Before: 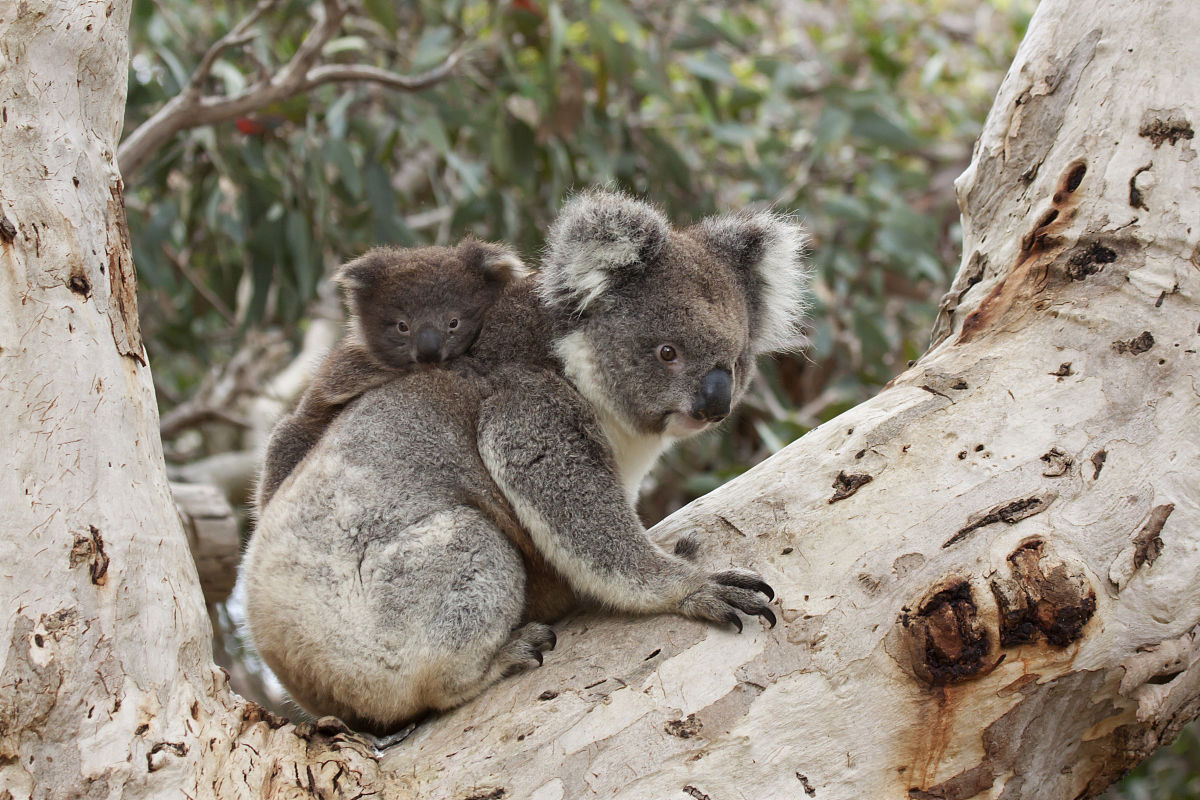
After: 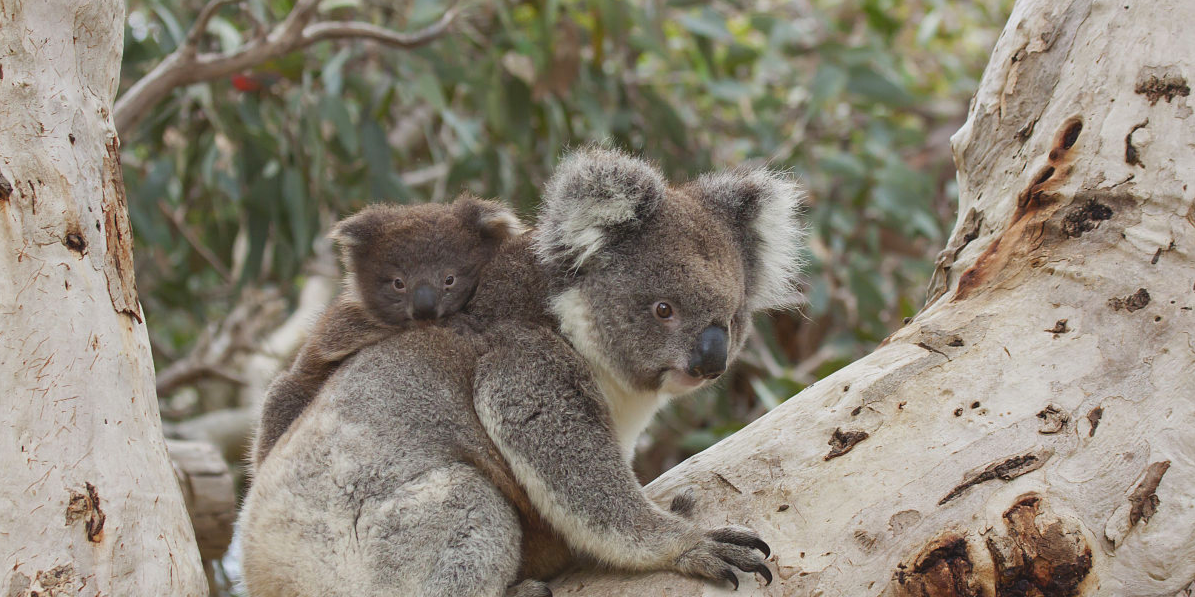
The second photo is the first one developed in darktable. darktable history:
crop: left 0.387%, top 5.469%, bottom 19.809%
lowpass: radius 0.1, contrast 0.85, saturation 1.1, unbound 0
